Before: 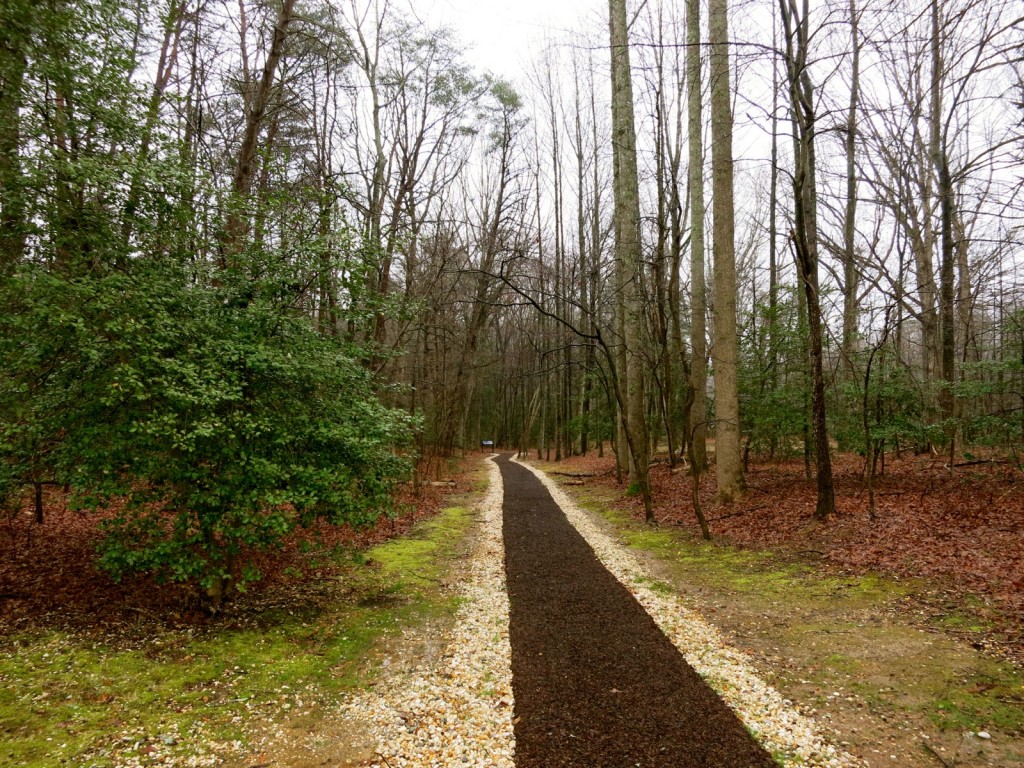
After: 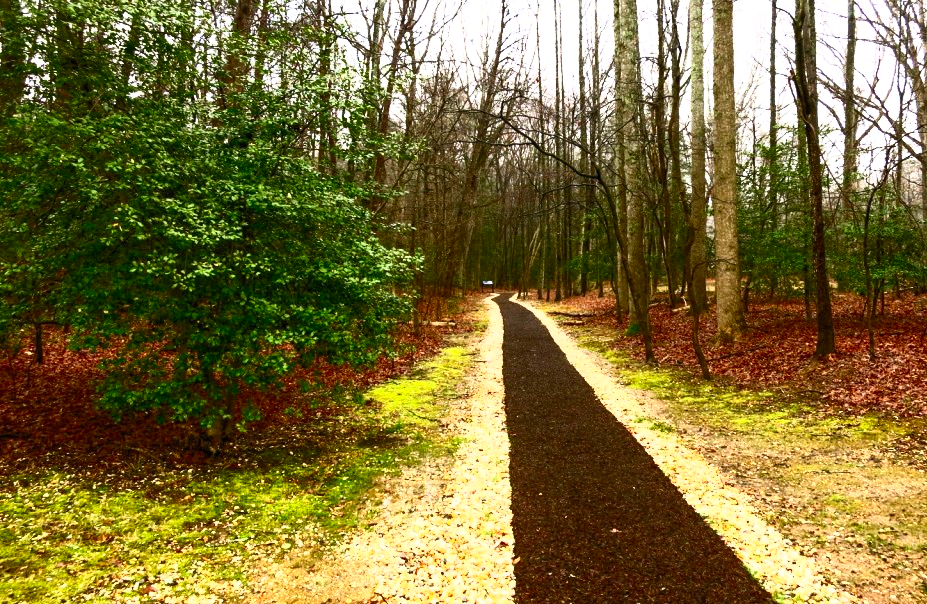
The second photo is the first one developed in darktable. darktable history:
local contrast: highlights 100%, shadows 100%, detail 120%, midtone range 0.2
crop: top 20.916%, right 9.437%, bottom 0.316%
contrast brightness saturation: contrast 0.83, brightness 0.59, saturation 0.59
